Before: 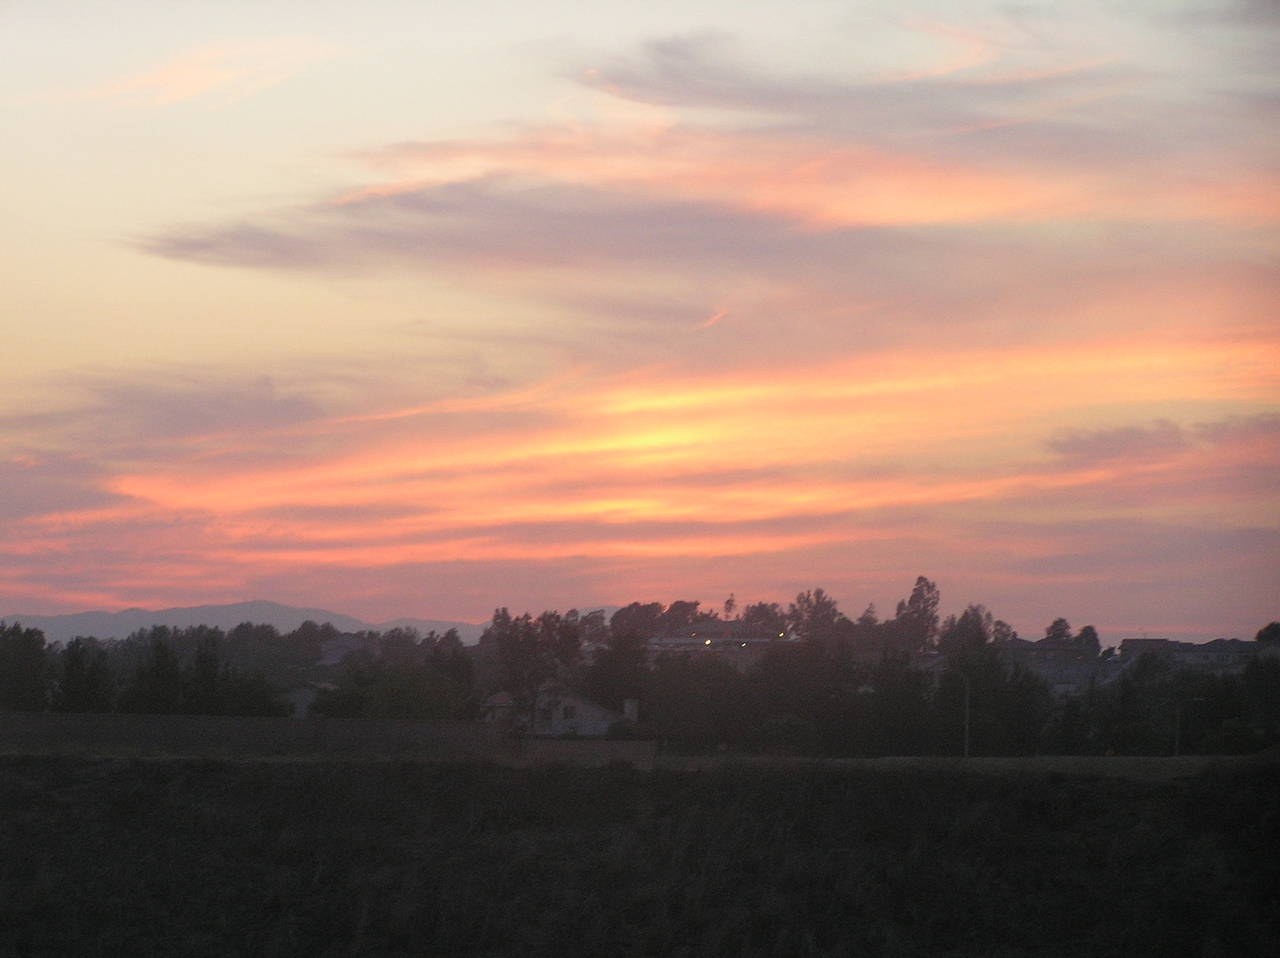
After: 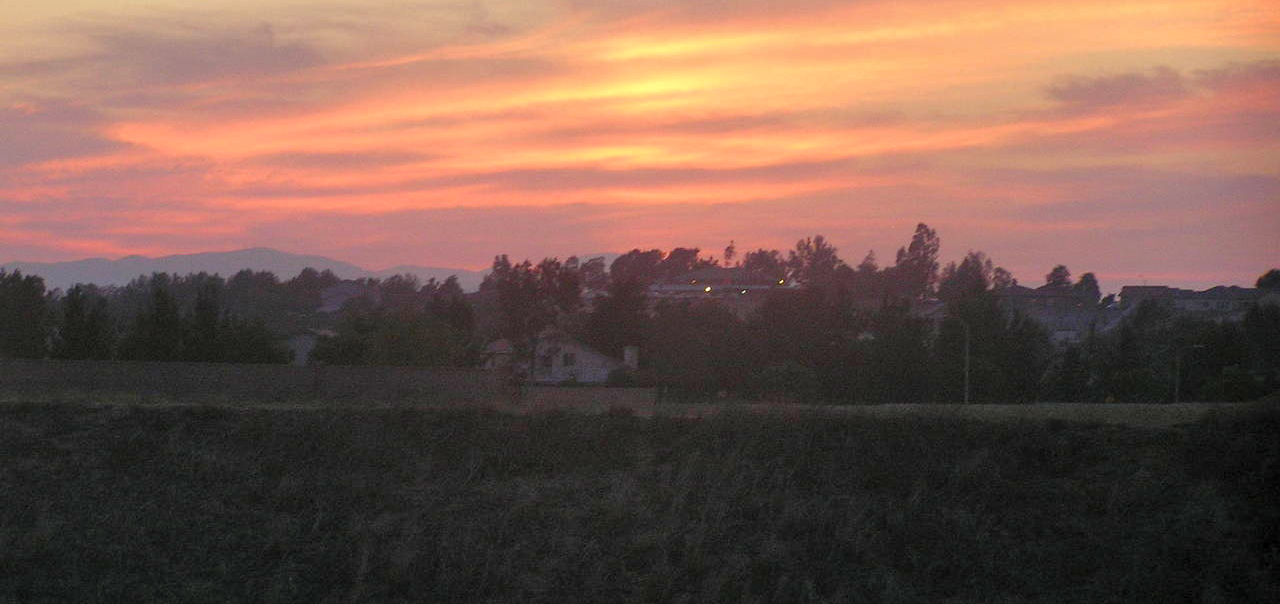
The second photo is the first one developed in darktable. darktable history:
crop and rotate: top 36.85%
contrast brightness saturation: saturation -0.054
shadows and highlights: soften with gaussian
levels: white 99.89%, levels [0.018, 0.493, 1]
color balance rgb: perceptual saturation grading › global saturation 27.858%, perceptual saturation grading › highlights -25.61%, perceptual saturation grading › mid-tones 25.265%, perceptual saturation grading › shadows 49.35%, contrast 4.909%
